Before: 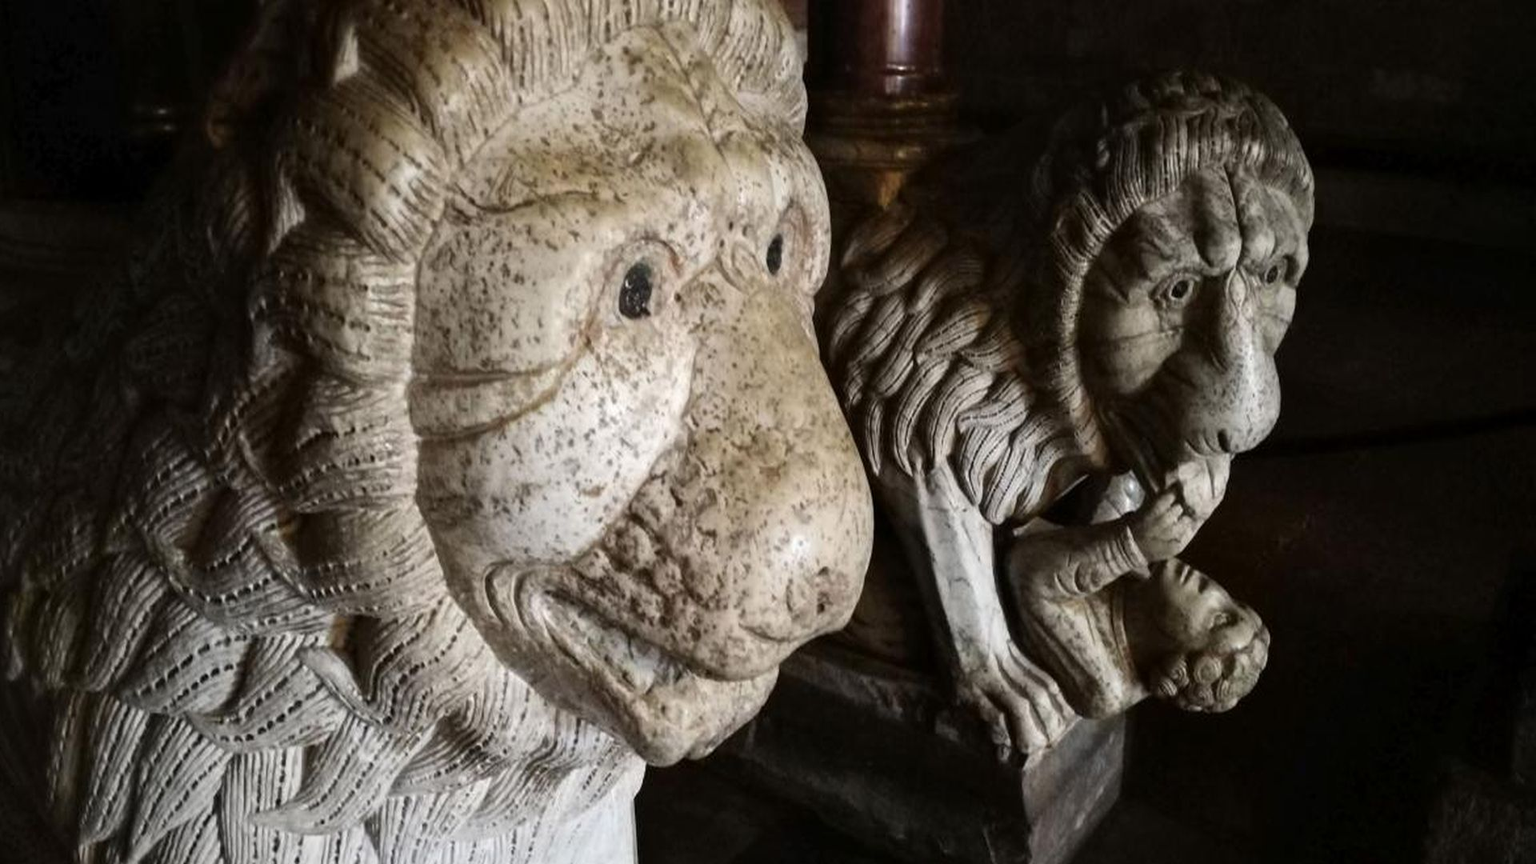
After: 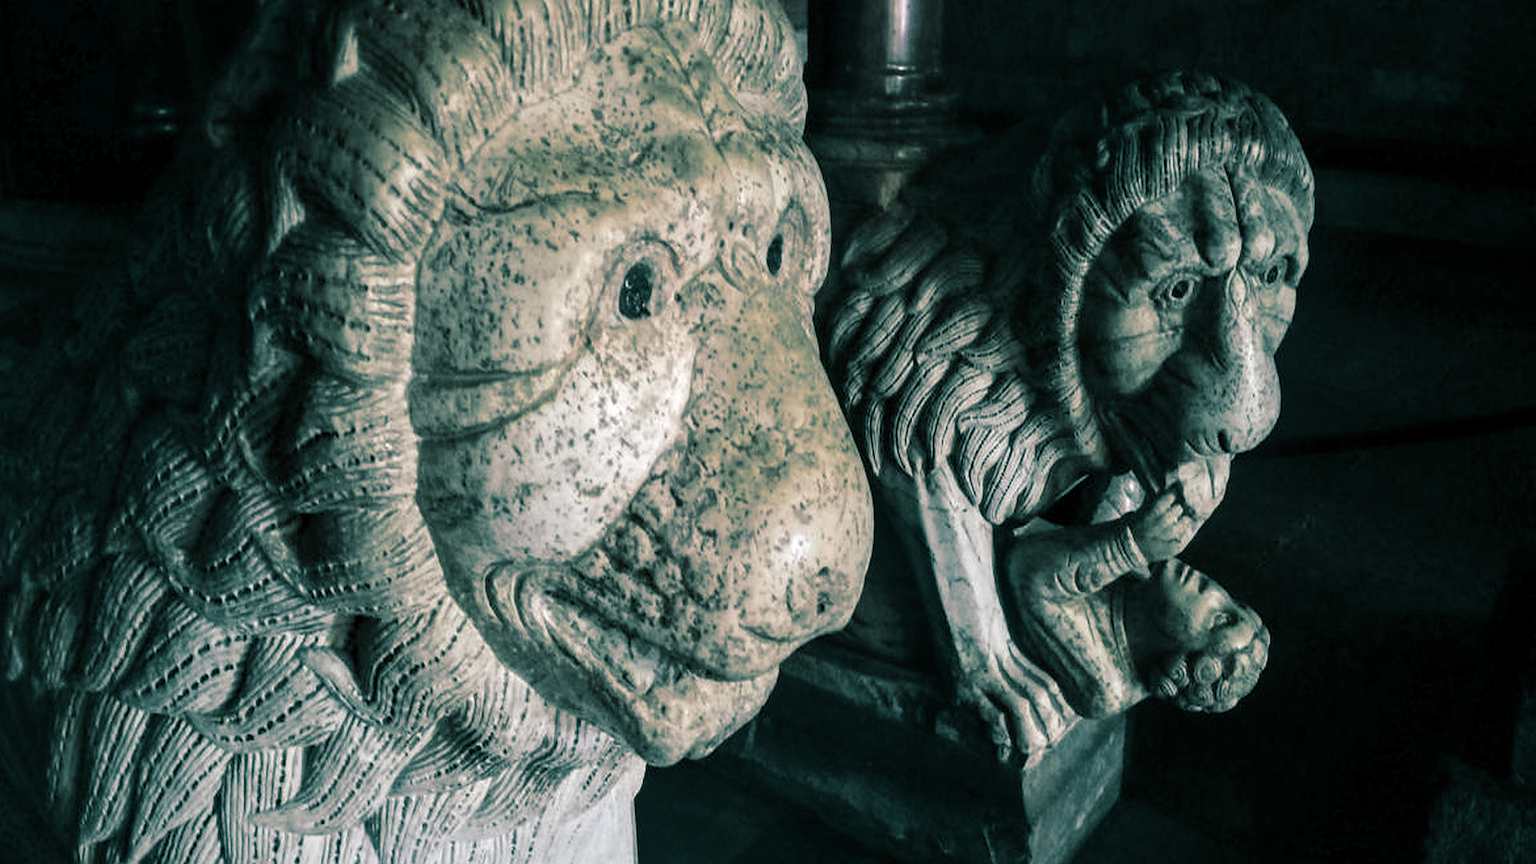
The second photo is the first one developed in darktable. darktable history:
split-toning: shadows › hue 183.6°, shadows › saturation 0.52, highlights › hue 0°, highlights › saturation 0
sharpen: radius 0.969, amount 0.604
local contrast: on, module defaults
